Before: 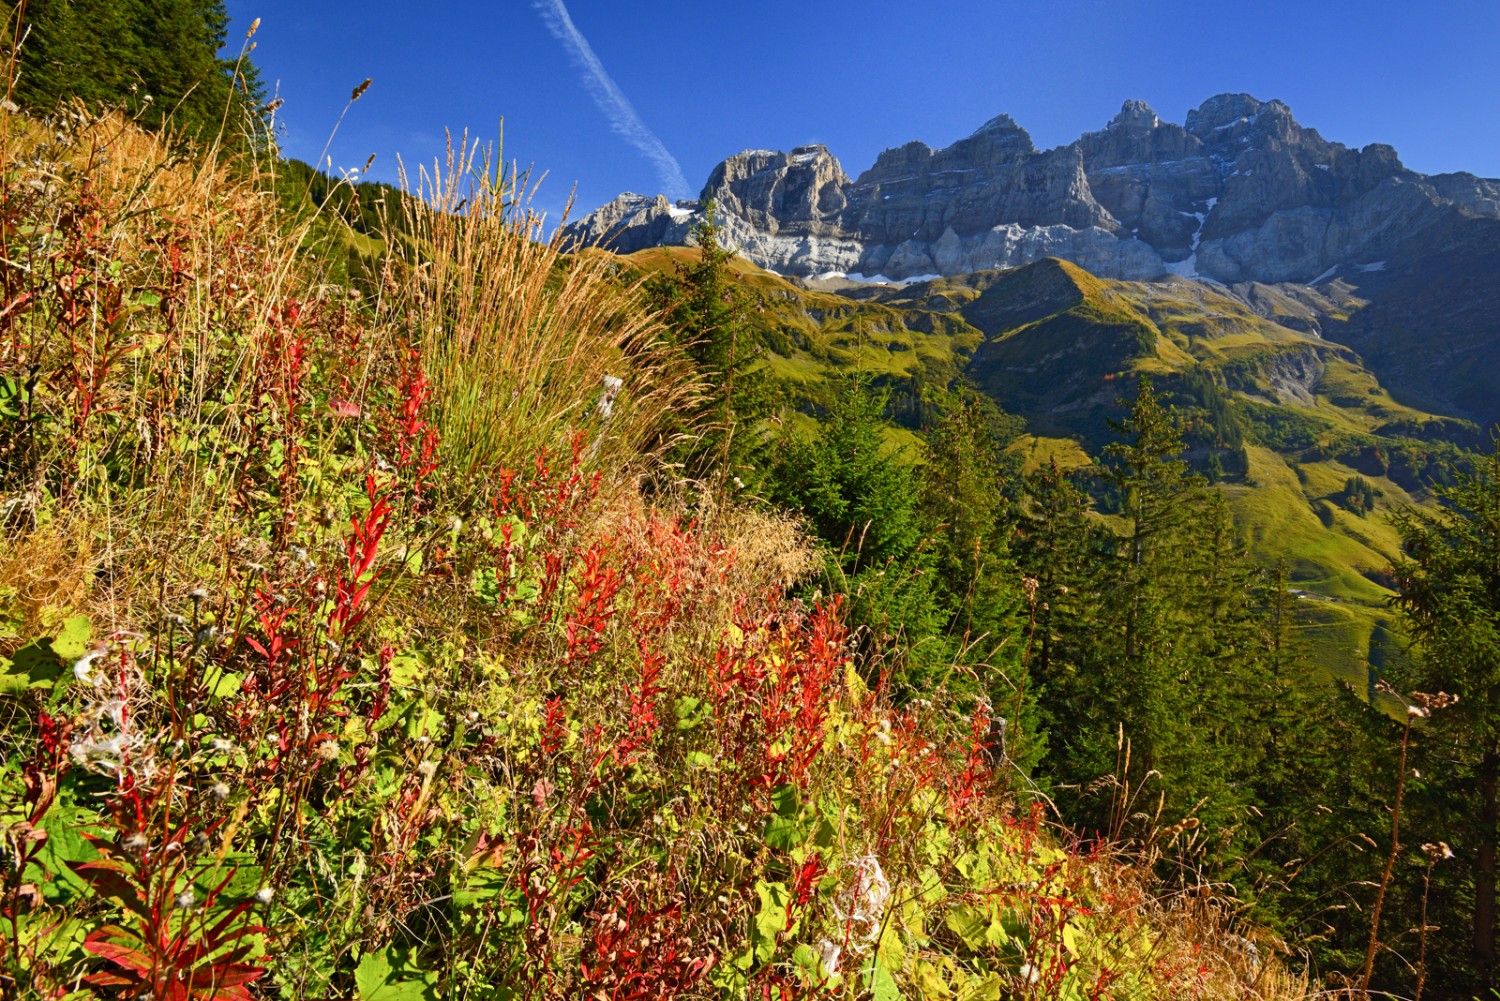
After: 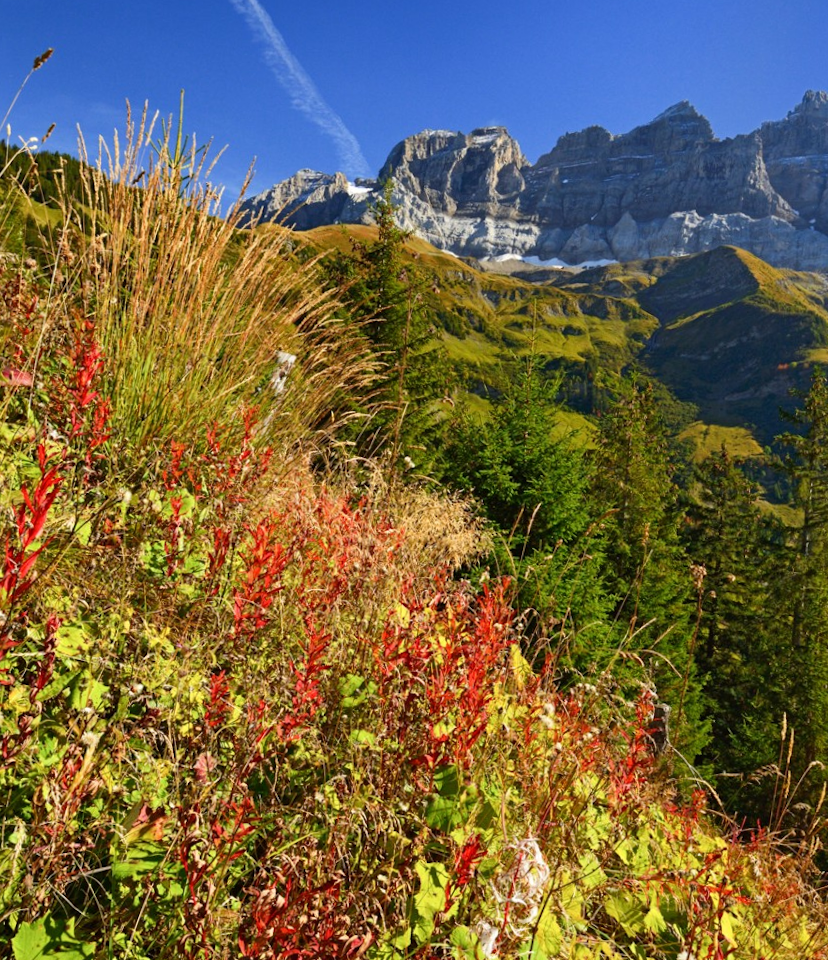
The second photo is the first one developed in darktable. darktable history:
crop: left 21.496%, right 22.254%
rotate and perspective: rotation 1.57°, crop left 0.018, crop right 0.982, crop top 0.039, crop bottom 0.961
